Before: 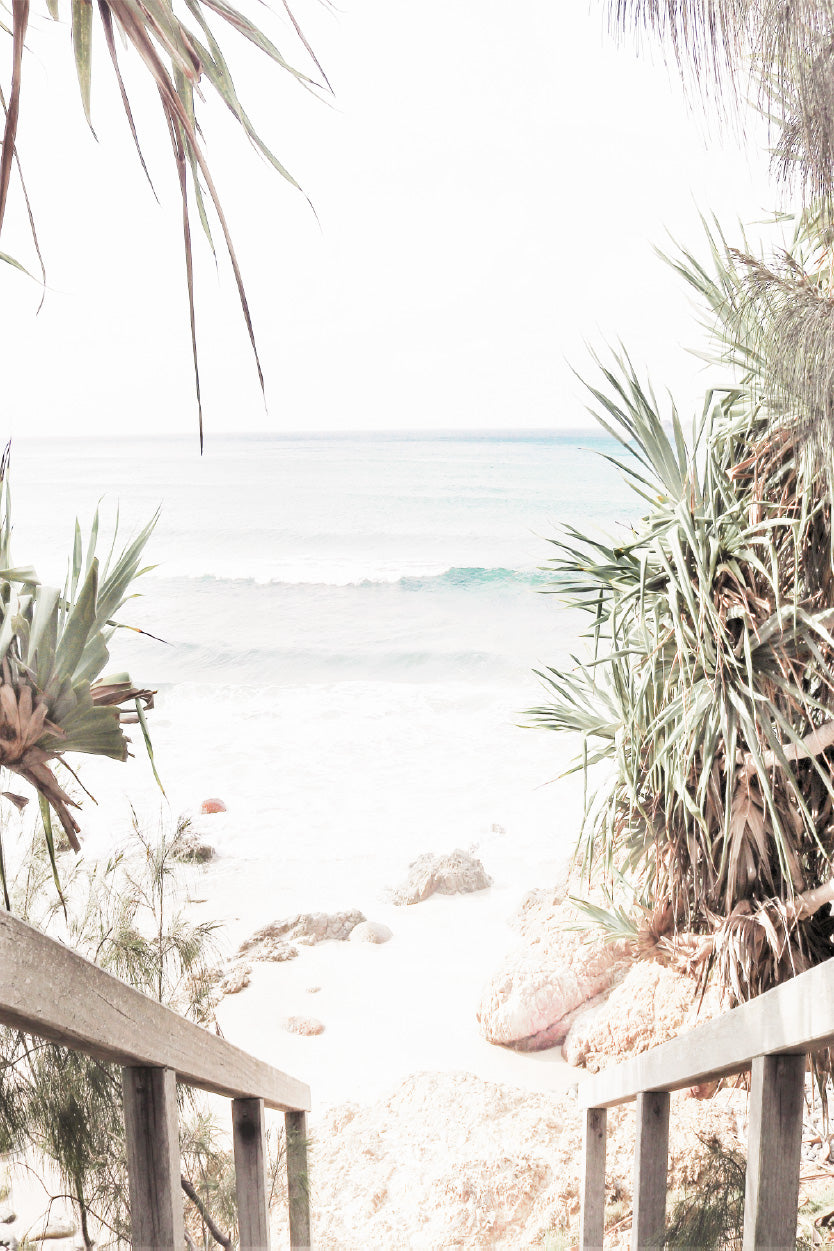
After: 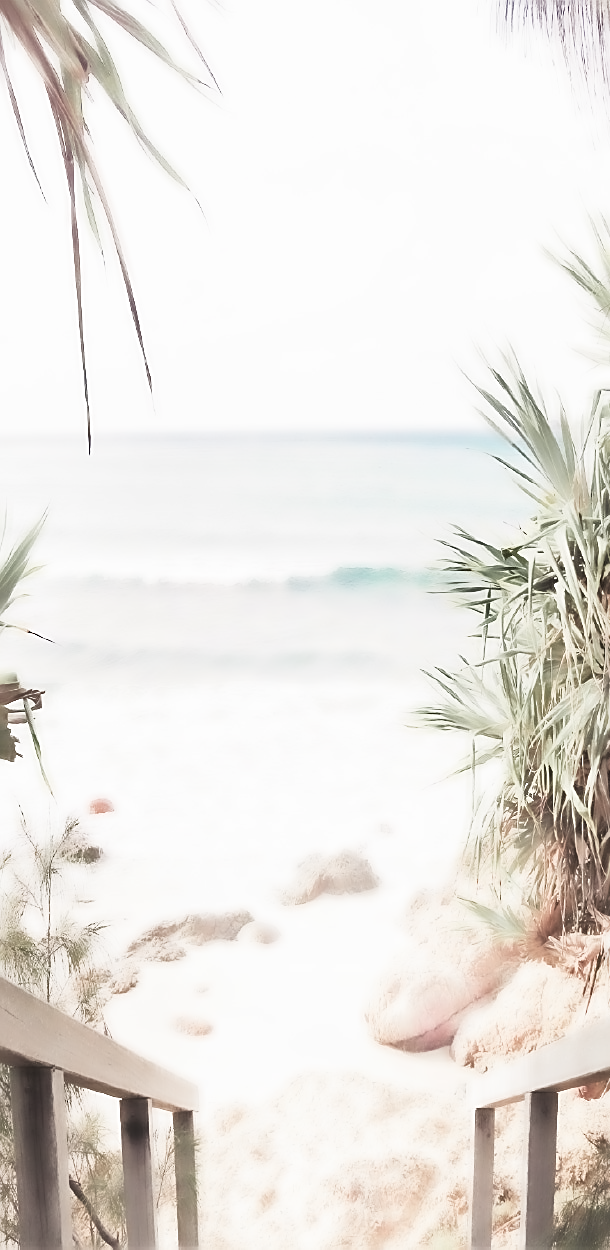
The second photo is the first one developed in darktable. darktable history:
sharpen: on, module defaults
astrophoto denoise: patch size 0, strength 76%, luma 80%
crop: left 13.443%, right 13.31%
